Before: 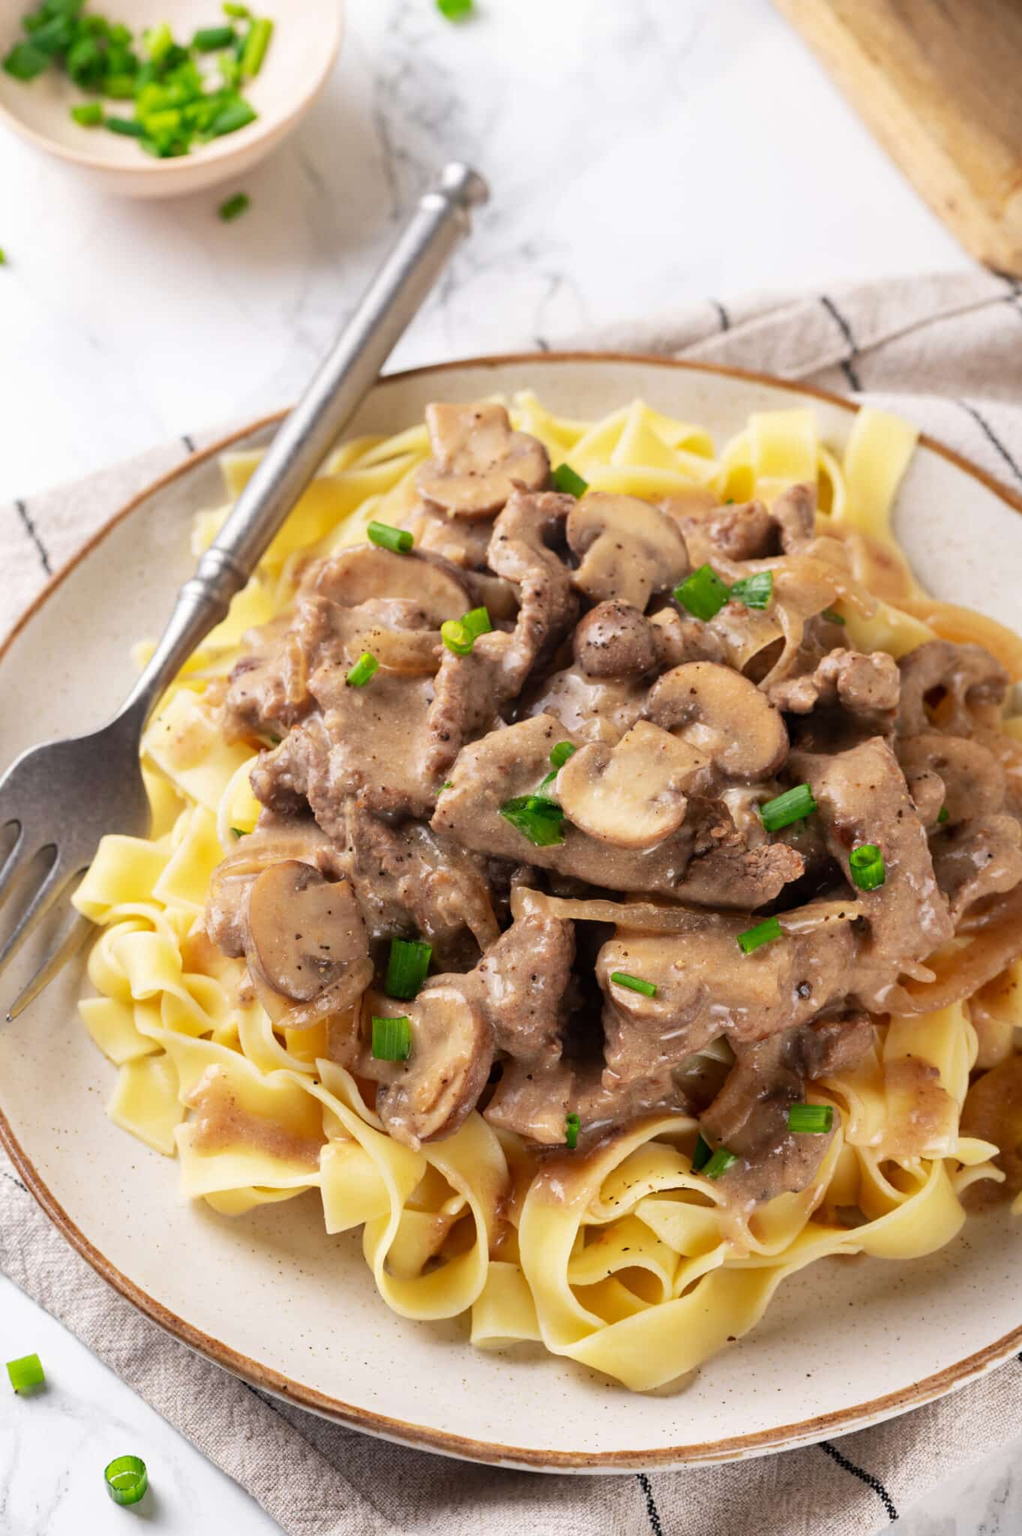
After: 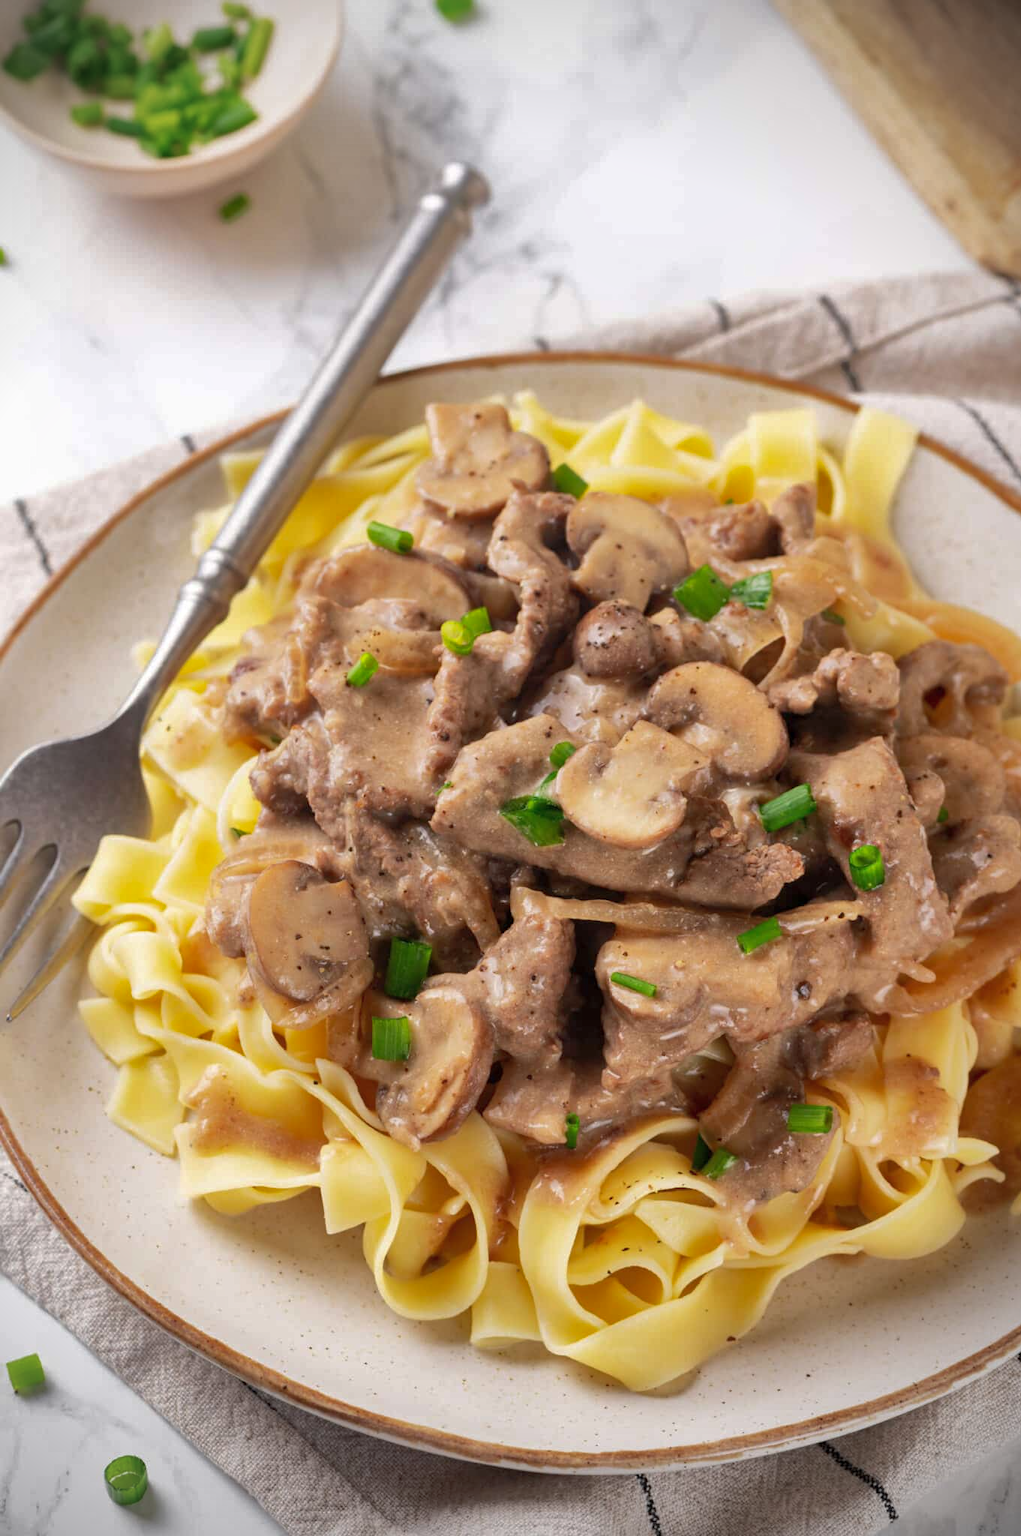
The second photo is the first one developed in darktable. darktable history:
shadows and highlights: on, module defaults
vignetting: brightness -0.682
tone equalizer: edges refinement/feathering 500, mask exposure compensation -1.57 EV, preserve details no
